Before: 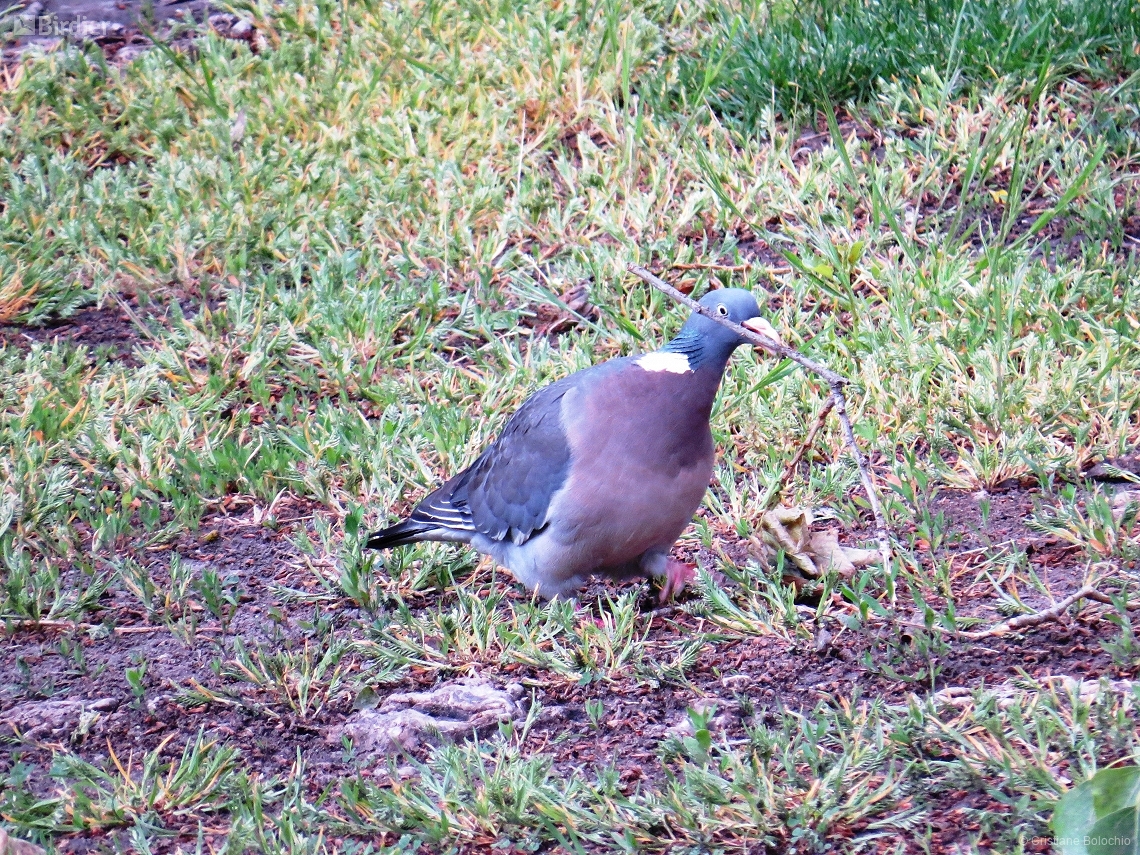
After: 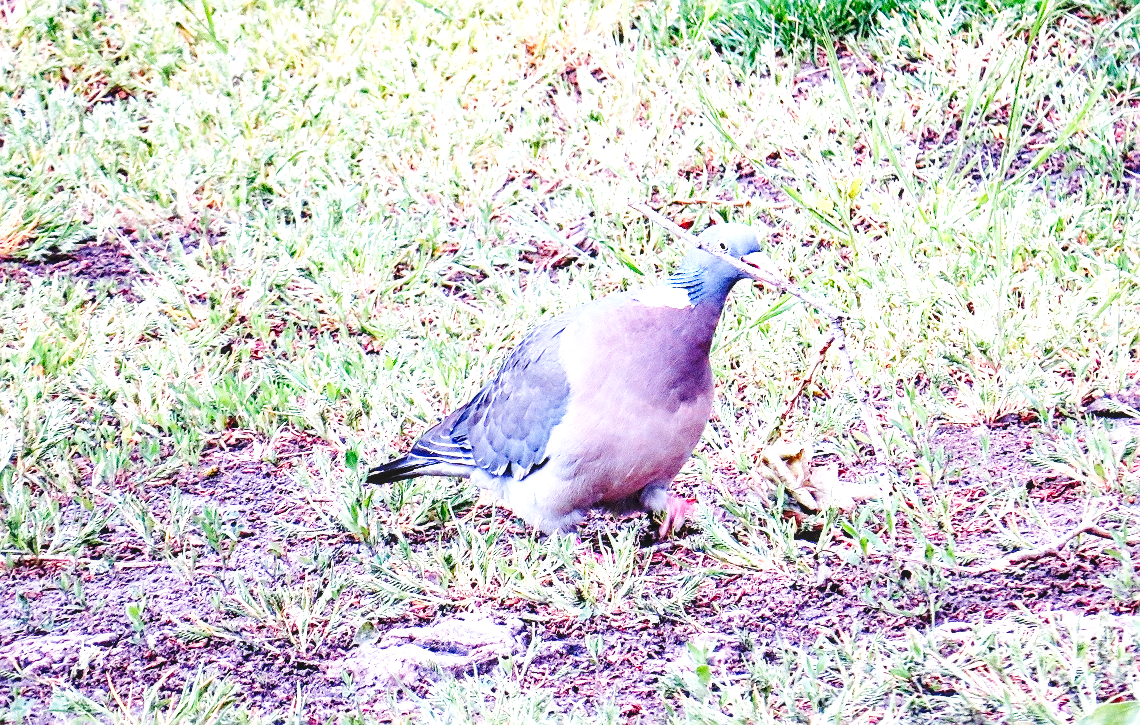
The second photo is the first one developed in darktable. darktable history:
sharpen: amount 0.469
base curve: curves: ch0 [(0, 0.003) (0.001, 0.002) (0.006, 0.004) (0.02, 0.022) (0.048, 0.086) (0.094, 0.234) (0.162, 0.431) (0.258, 0.629) (0.385, 0.8) (0.548, 0.918) (0.751, 0.988) (1, 1)], preserve colors none
crop: top 7.621%, bottom 7.541%
local contrast: on, module defaults
exposure: black level correction 0, exposure 0.499 EV, compensate highlight preservation false
